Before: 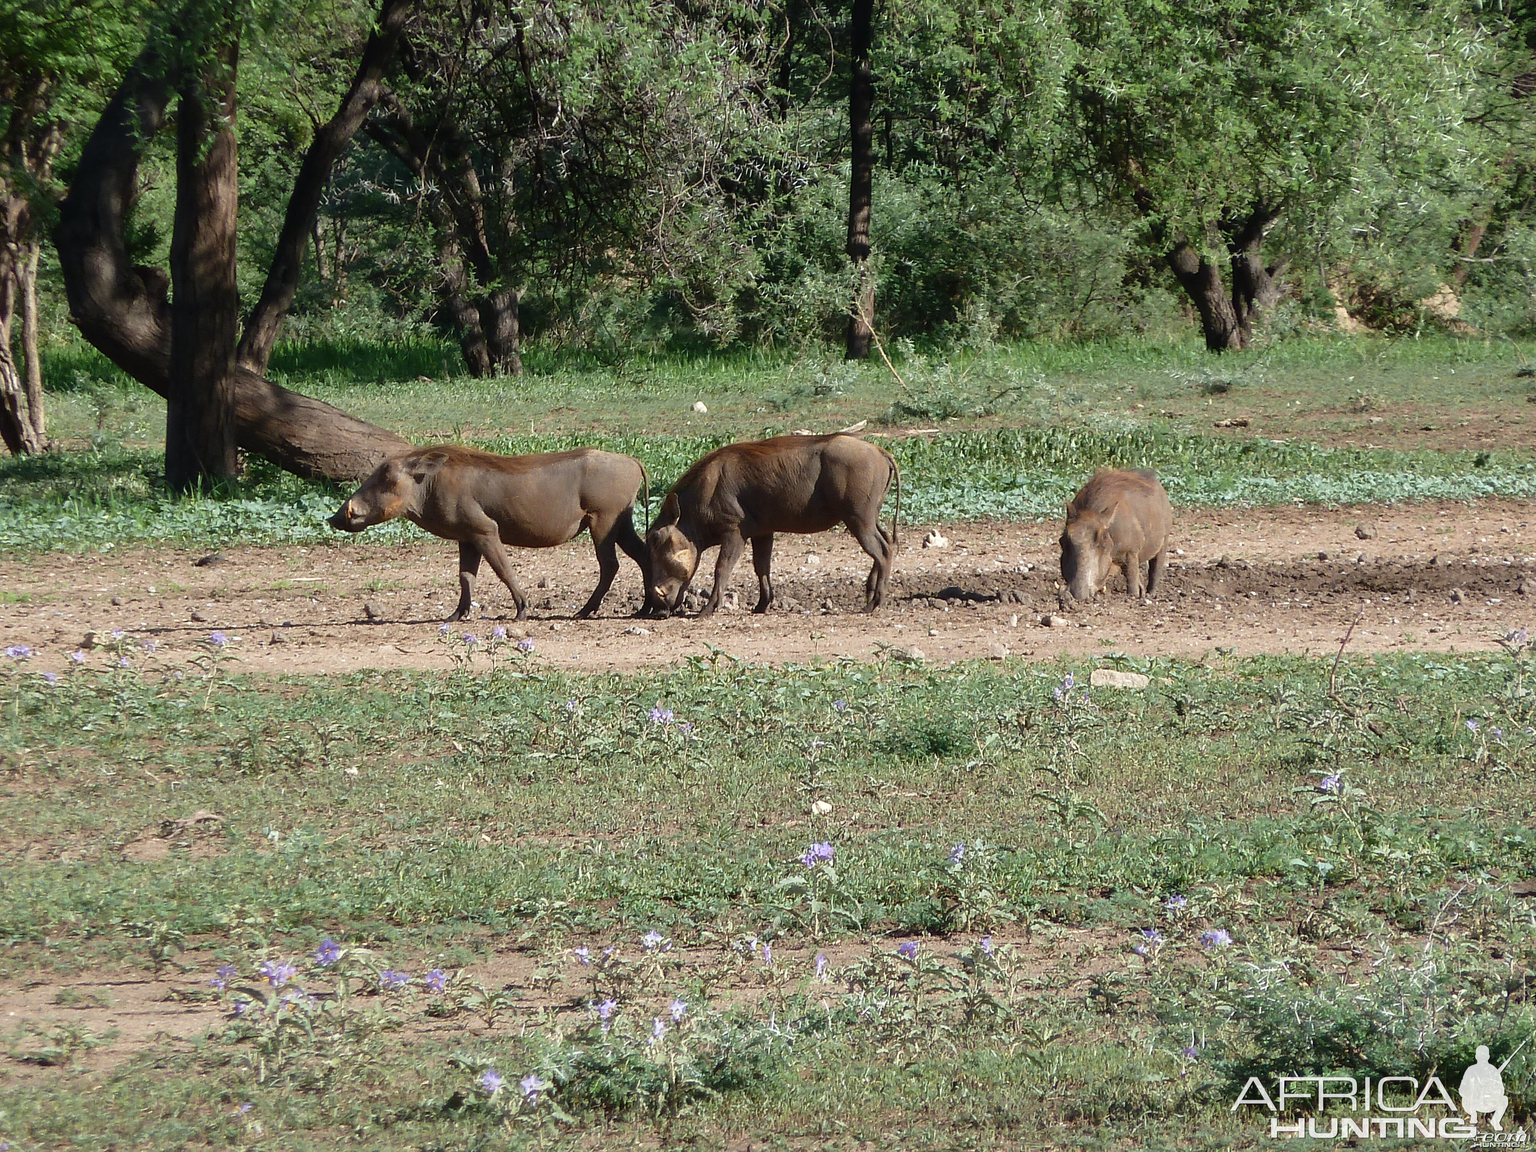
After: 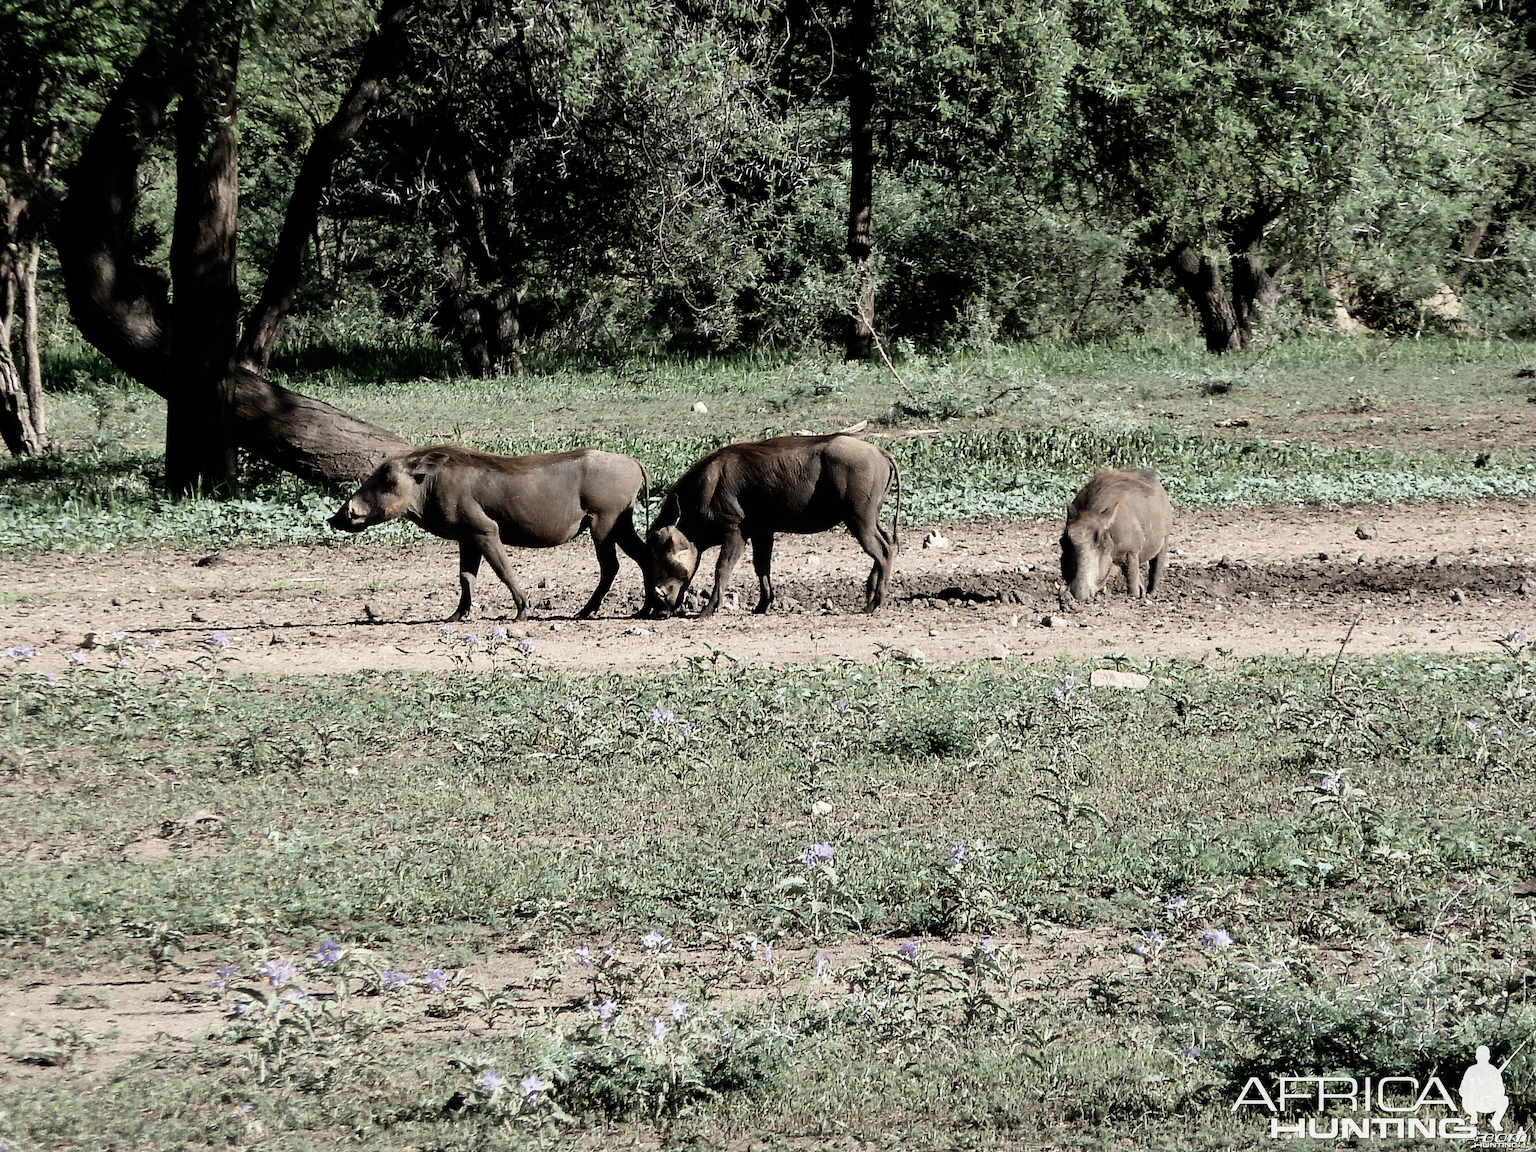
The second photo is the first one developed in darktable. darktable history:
exposure: compensate highlight preservation false
filmic rgb: black relative exposure -5.28 EV, white relative exposure 2.88 EV, dynamic range scaling -37.51%, hardness 3.98, contrast 1.589, highlights saturation mix -1.03%
contrast brightness saturation: contrast 0.102, saturation -0.379
